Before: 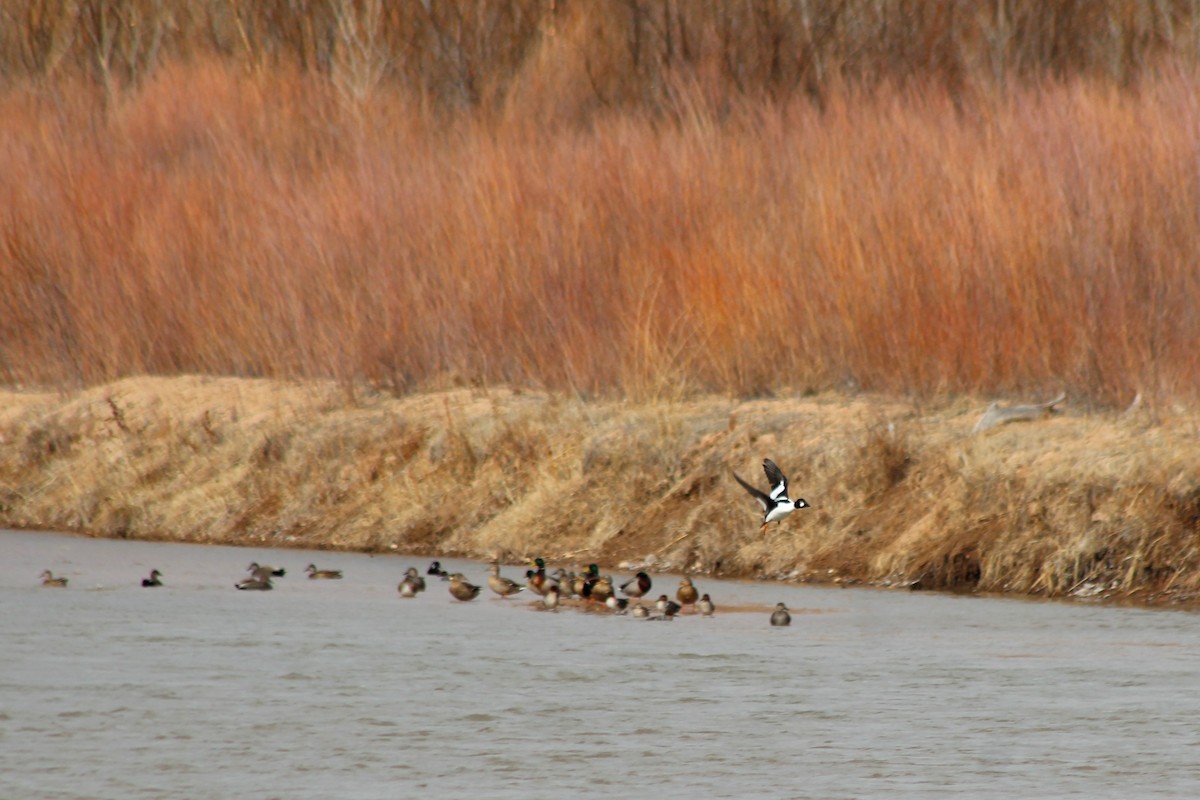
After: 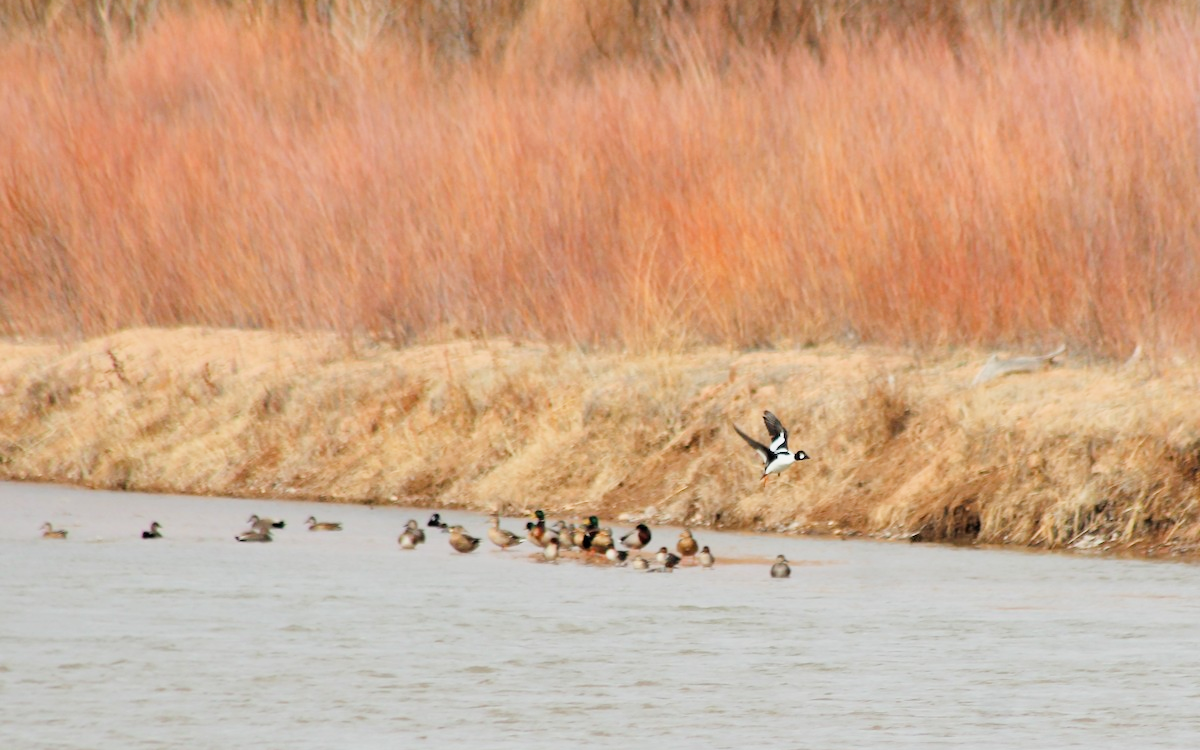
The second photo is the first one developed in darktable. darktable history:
exposure: black level correction 0, exposure 1.2 EV, compensate highlight preservation false
crop and rotate: top 6.25%
filmic rgb: black relative exposure -7.65 EV, white relative exposure 4.56 EV, hardness 3.61
tone equalizer: on, module defaults
